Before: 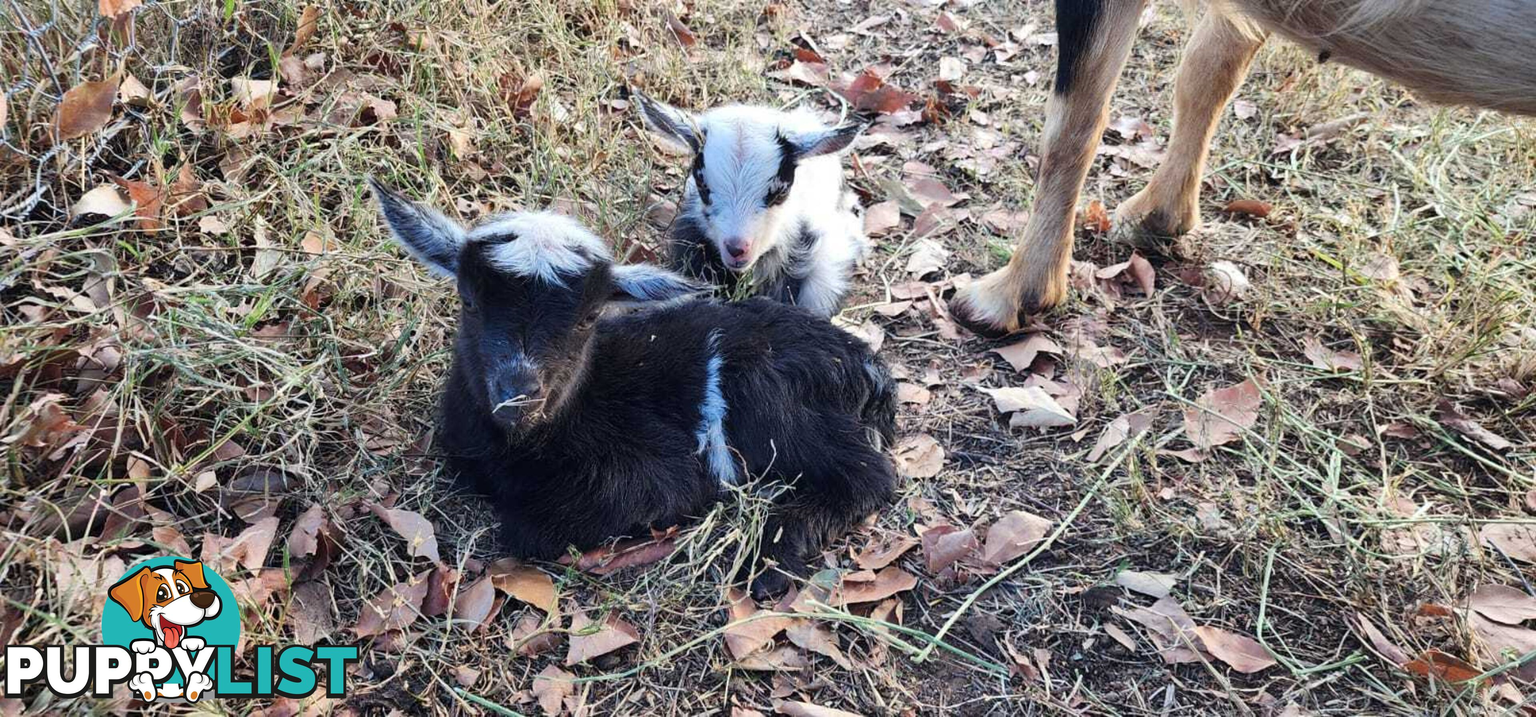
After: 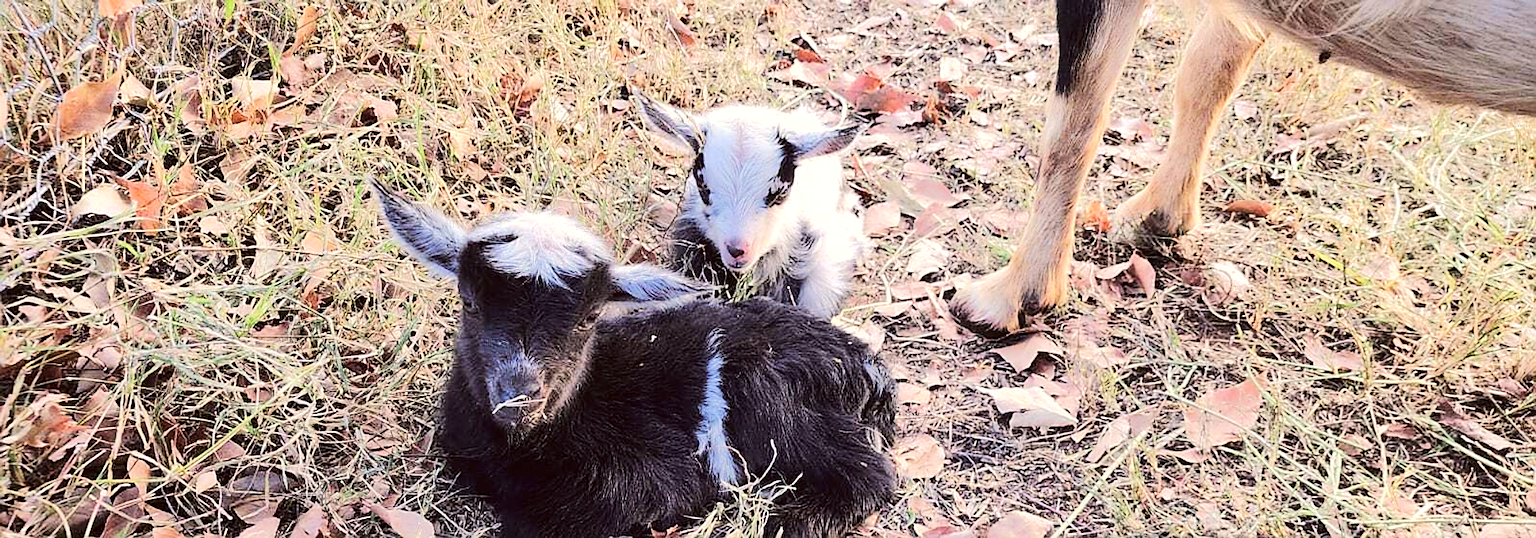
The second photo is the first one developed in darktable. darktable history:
sharpen: radius 3.009, amount 0.763
tone equalizer: -7 EV 0.161 EV, -6 EV 0.587 EV, -5 EV 1.11 EV, -4 EV 1.36 EV, -3 EV 1.17 EV, -2 EV 0.6 EV, -1 EV 0.159 EV, edges refinement/feathering 500, mask exposure compensation -1.57 EV, preserve details no
crop: bottom 24.981%
color correction: highlights a* 6.58, highlights b* 7.62, shadows a* 6.59, shadows b* 7.02, saturation 0.891
